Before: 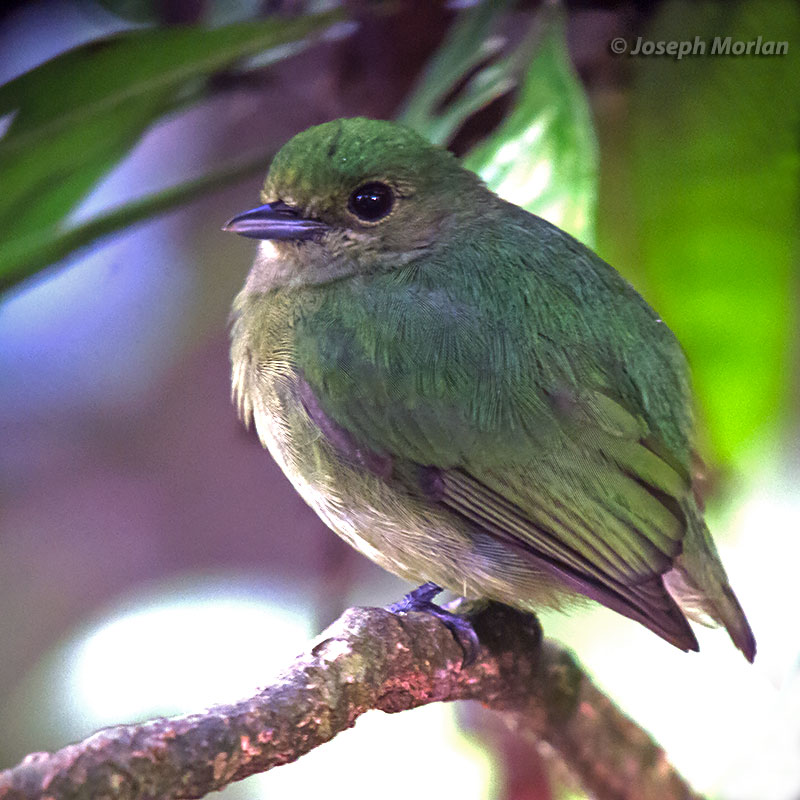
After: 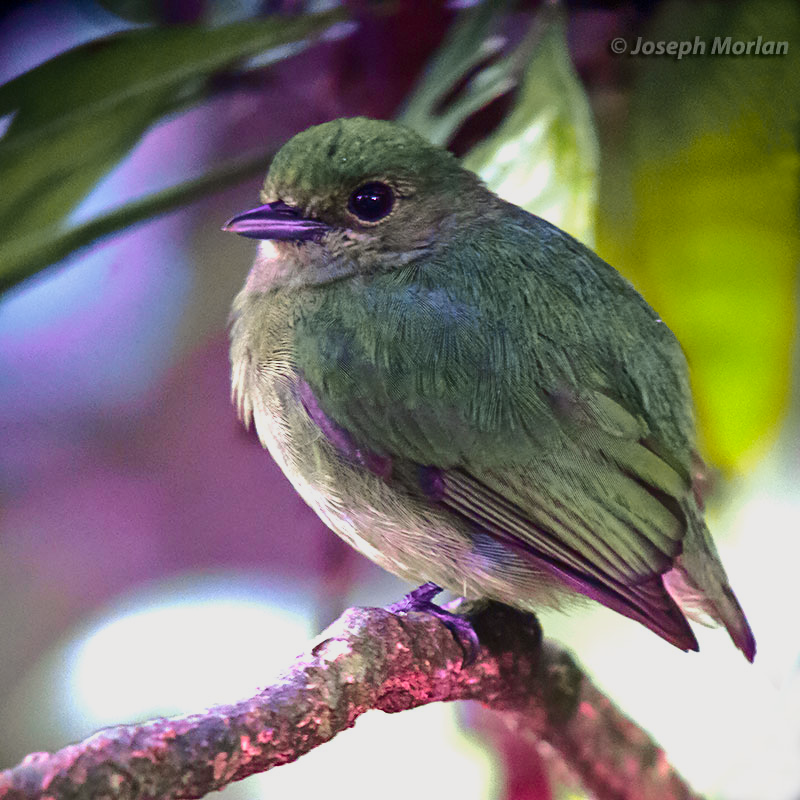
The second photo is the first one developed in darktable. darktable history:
exposure: exposure -0.177 EV, compensate highlight preservation false
tone curve: curves: ch0 [(0, 0) (0.23, 0.189) (0.486, 0.52) (0.822, 0.825) (0.994, 0.955)]; ch1 [(0, 0) (0.226, 0.261) (0.379, 0.442) (0.469, 0.468) (0.495, 0.498) (0.514, 0.509) (0.561, 0.603) (0.59, 0.656) (1, 1)]; ch2 [(0, 0) (0.269, 0.299) (0.459, 0.43) (0.498, 0.5) (0.523, 0.52) (0.586, 0.569) (0.635, 0.617) (0.659, 0.681) (0.718, 0.764) (1, 1)], color space Lab, independent channels, preserve colors none
